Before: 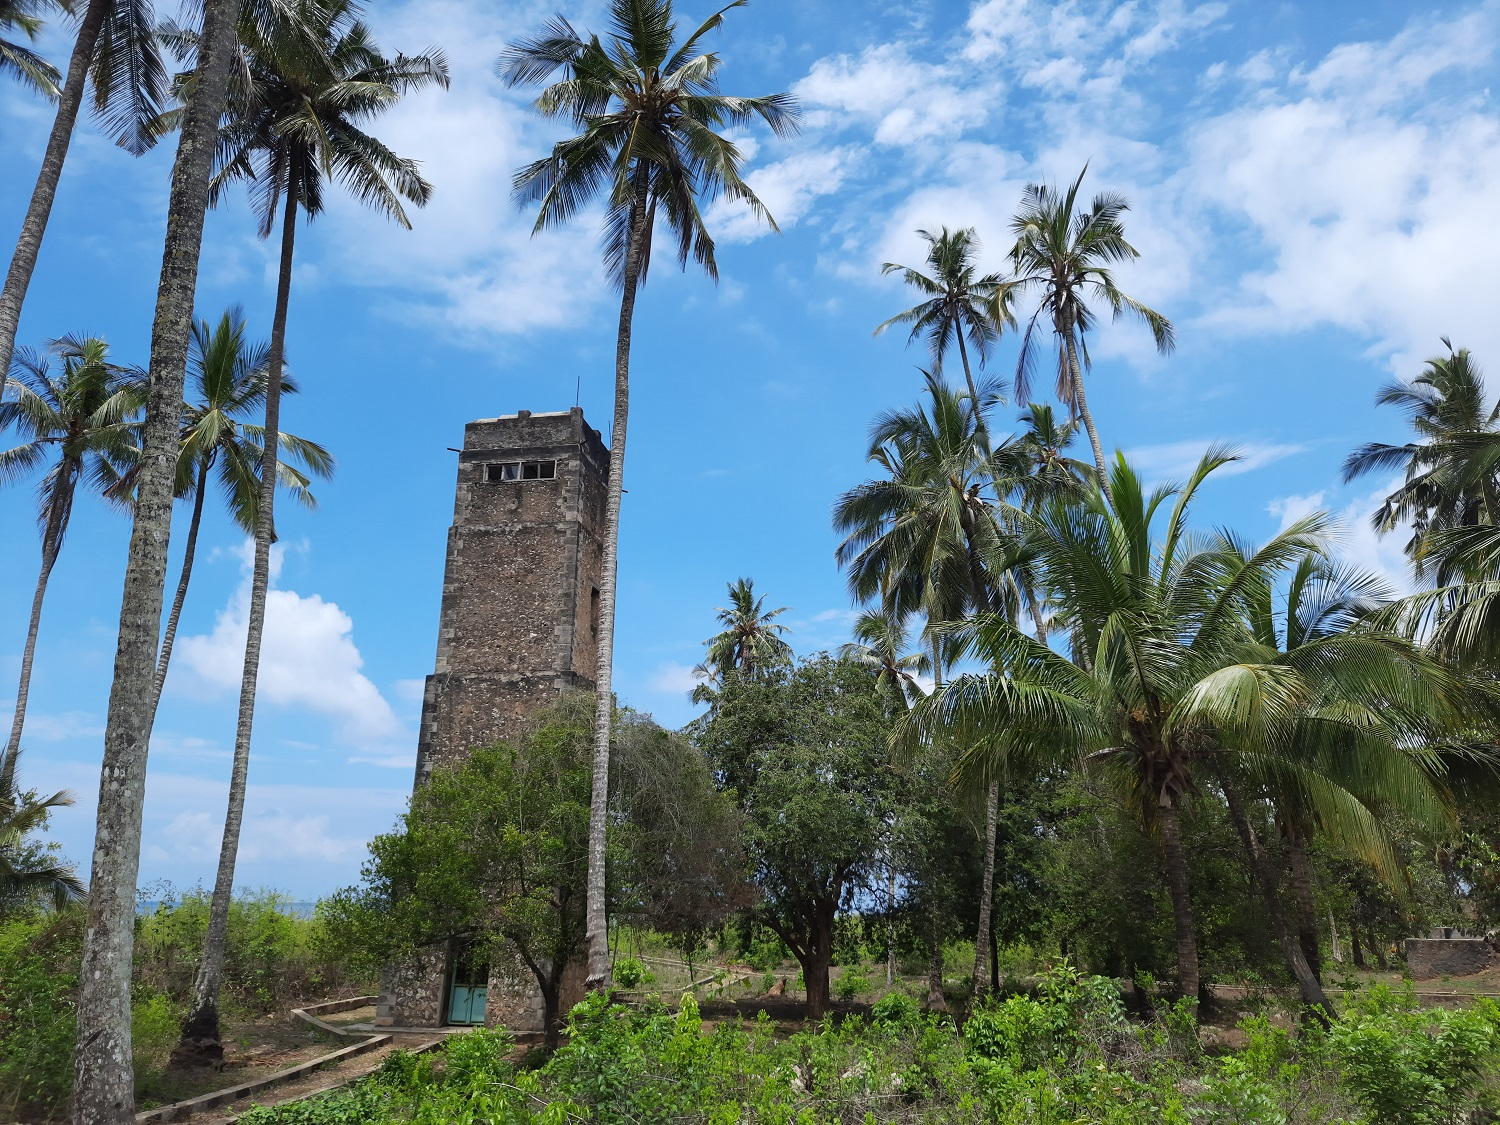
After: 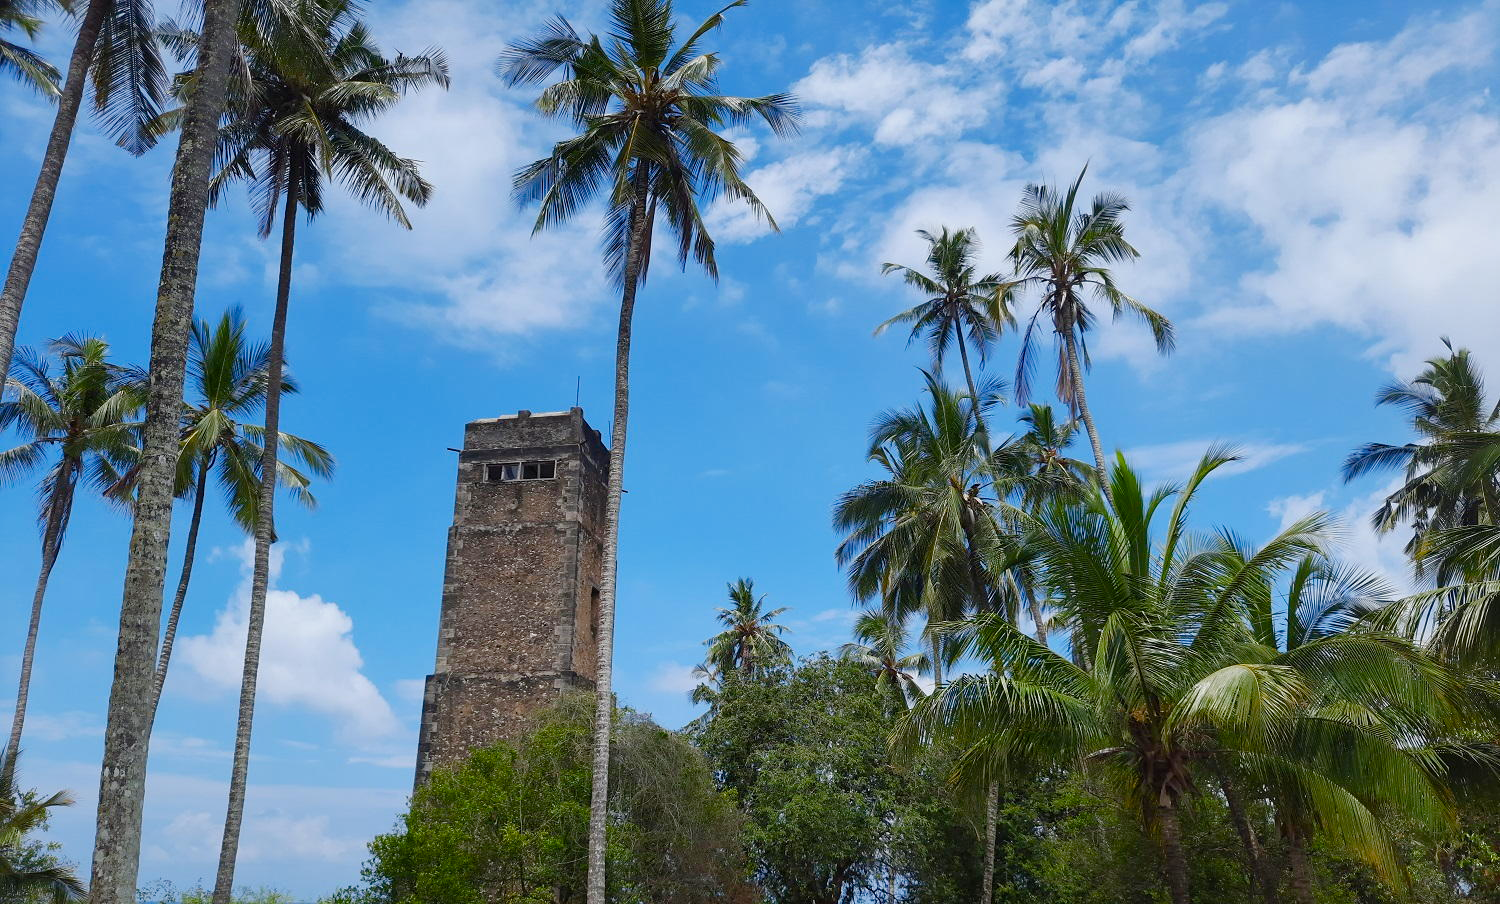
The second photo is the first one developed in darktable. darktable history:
shadows and highlights: shadows 25, white point adjustment -3, highlights -30
exposure: exposure -0.04 EV, compensate highlight preservation false
crop: bottom 19.644%
color balance rgb: perceptual saturation grading › global saturation 20%, perceptual saturation grading › highlights -25%, perceptual saturation grading › shadows 50%
